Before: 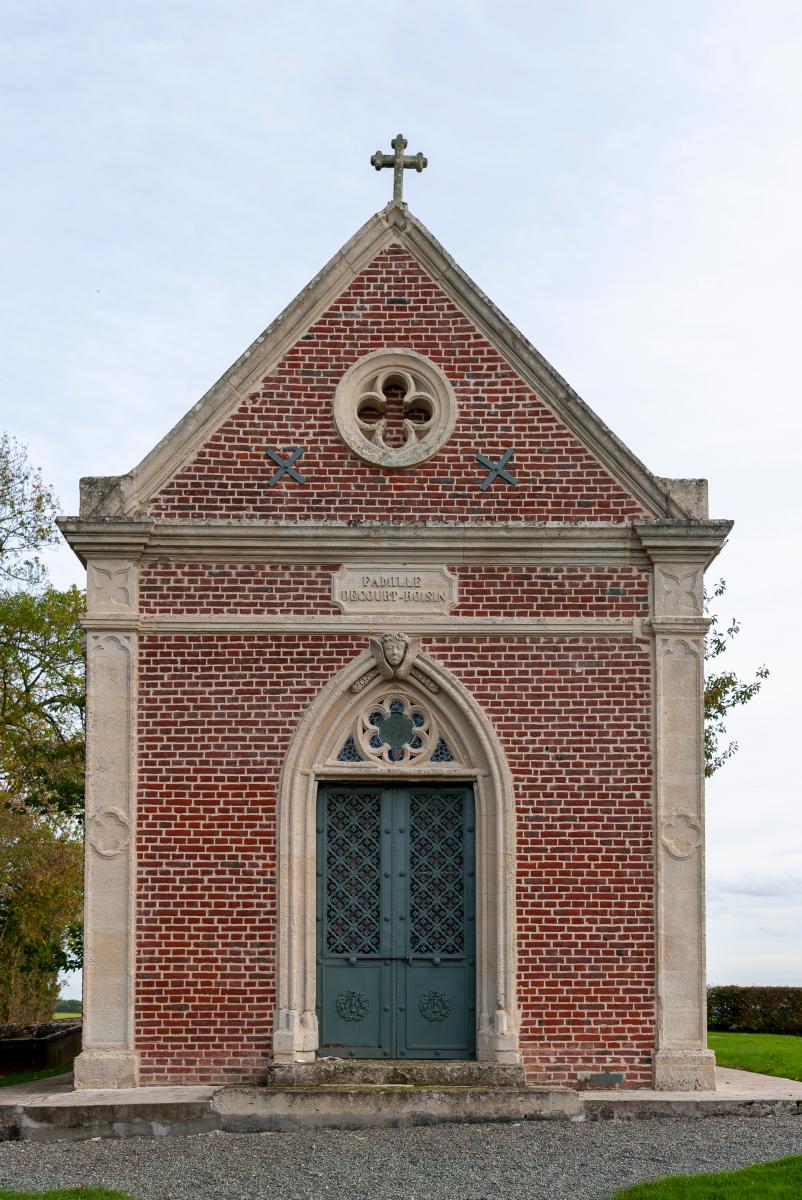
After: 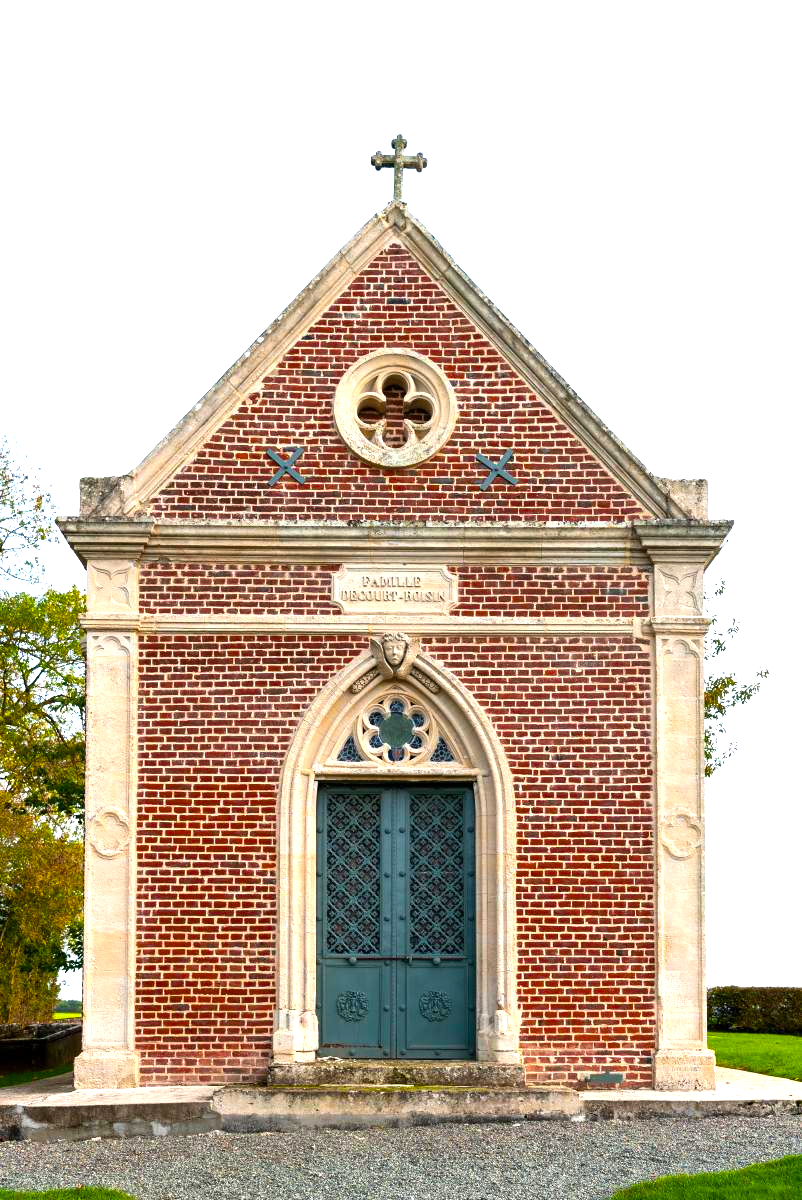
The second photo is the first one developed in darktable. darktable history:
color balance rgb: linear chroma grading › shadows -10%, linear chroma grading › global chroma 20%, perceptual saturation grading › global saturation 15%, perceptual brilliance grading › global brilliance 30%, perceptual brilliance grading › highlights 12%, perceptual brilliance grading › mid-tones 24%, global vibrance 20%
